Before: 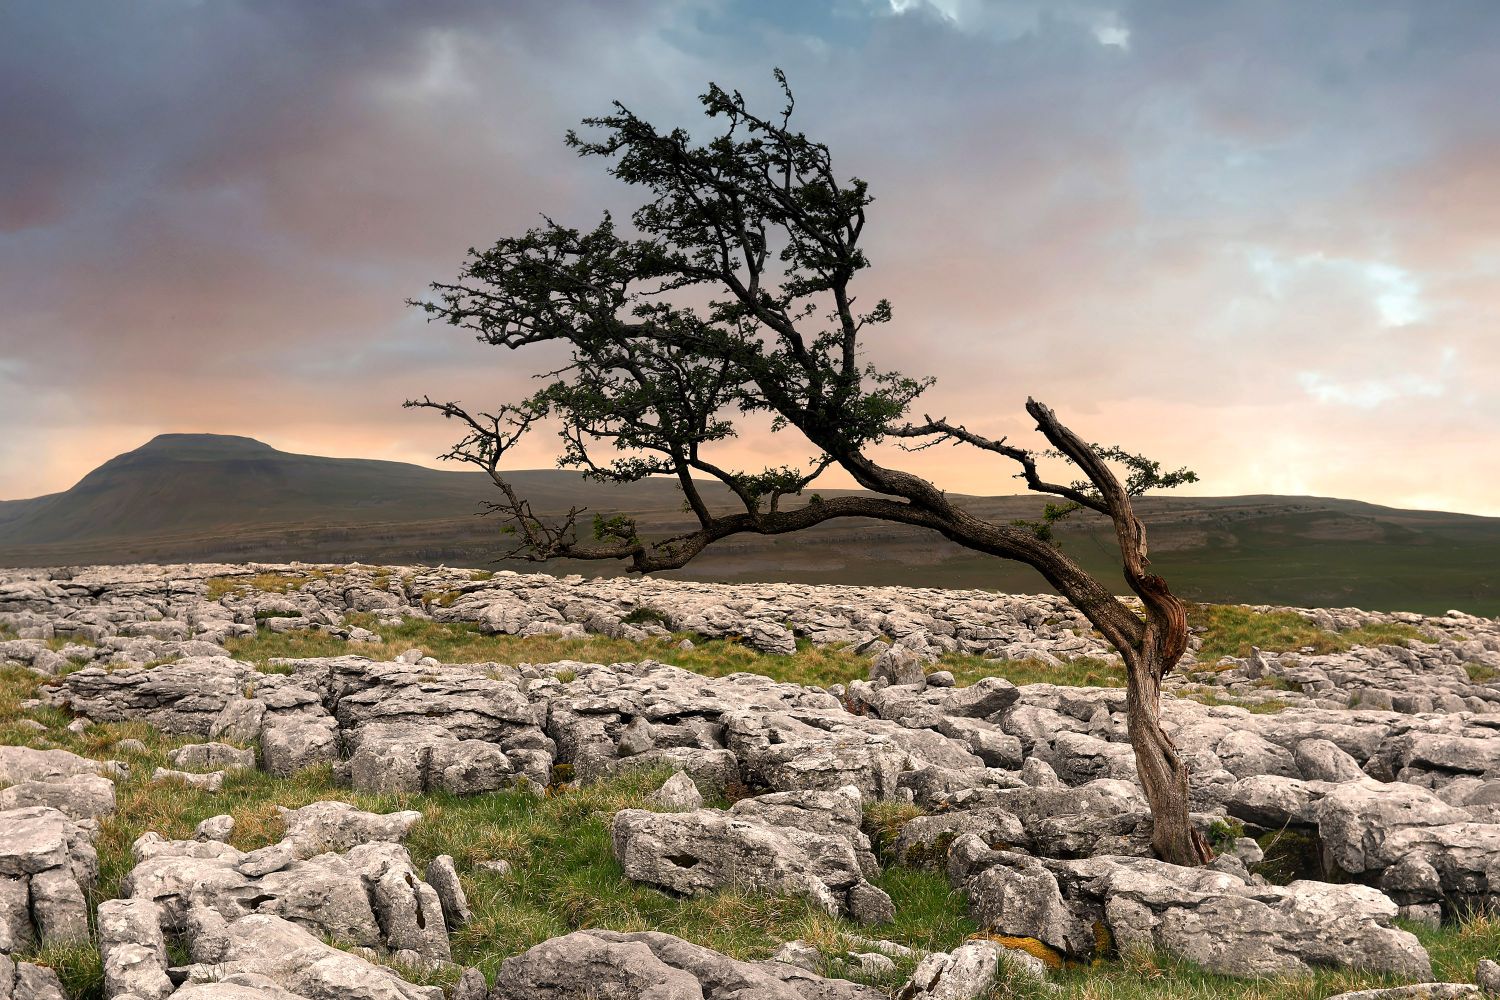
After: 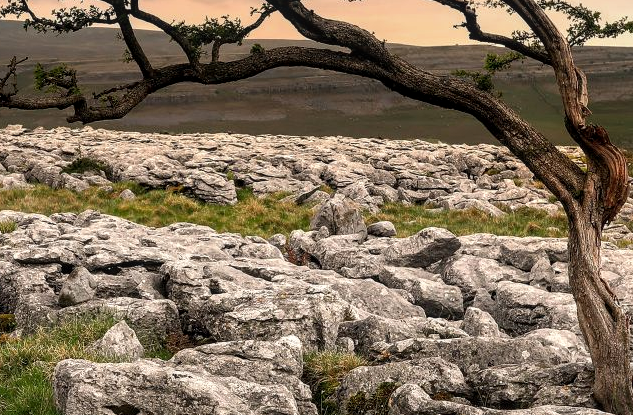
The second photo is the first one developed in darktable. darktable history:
crop: left 37.285%, top 45.083%, right 20.505%, bottom 13.369%
shadows and highlights: low approximation 0.01, soften with gaussian
local contrast: on, module defaults
